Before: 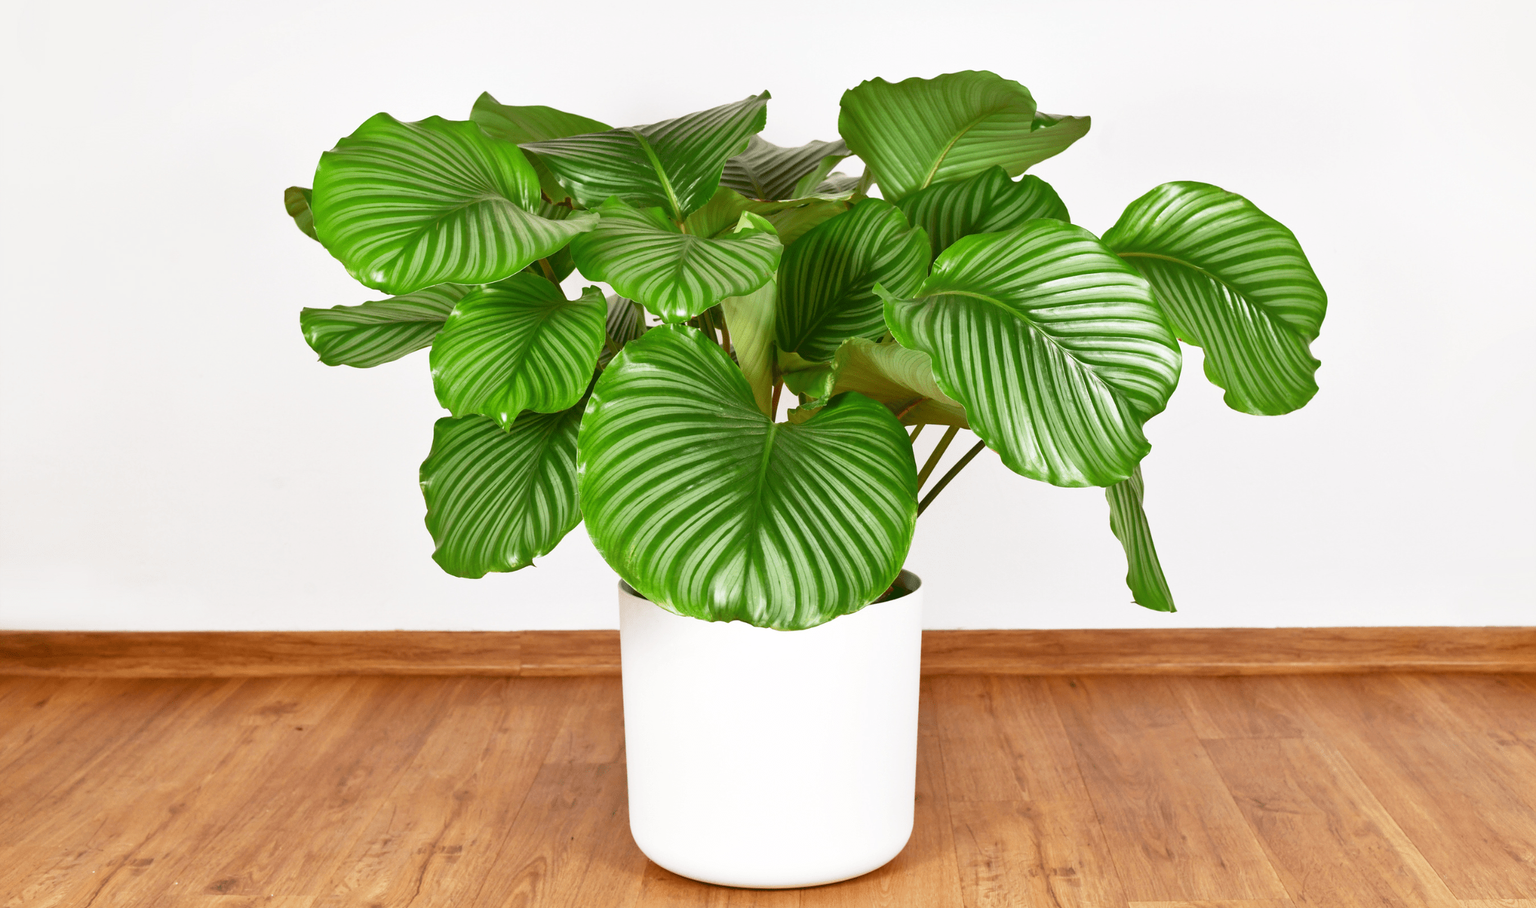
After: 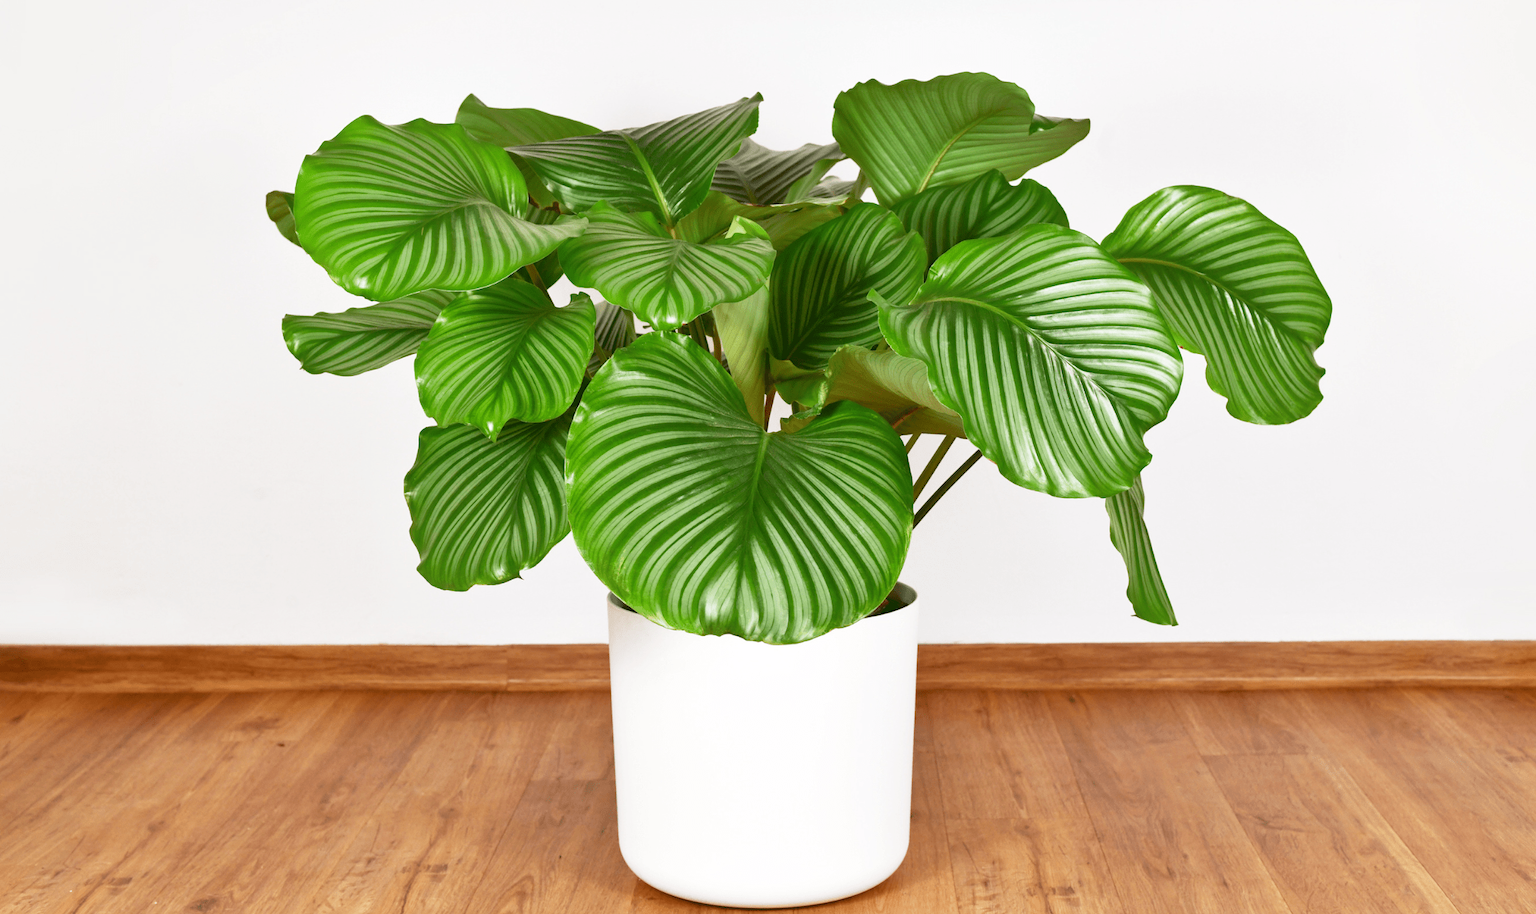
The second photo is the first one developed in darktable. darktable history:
crop and rotate: left 1.614%, right 0.552%, bottom 1.445%
